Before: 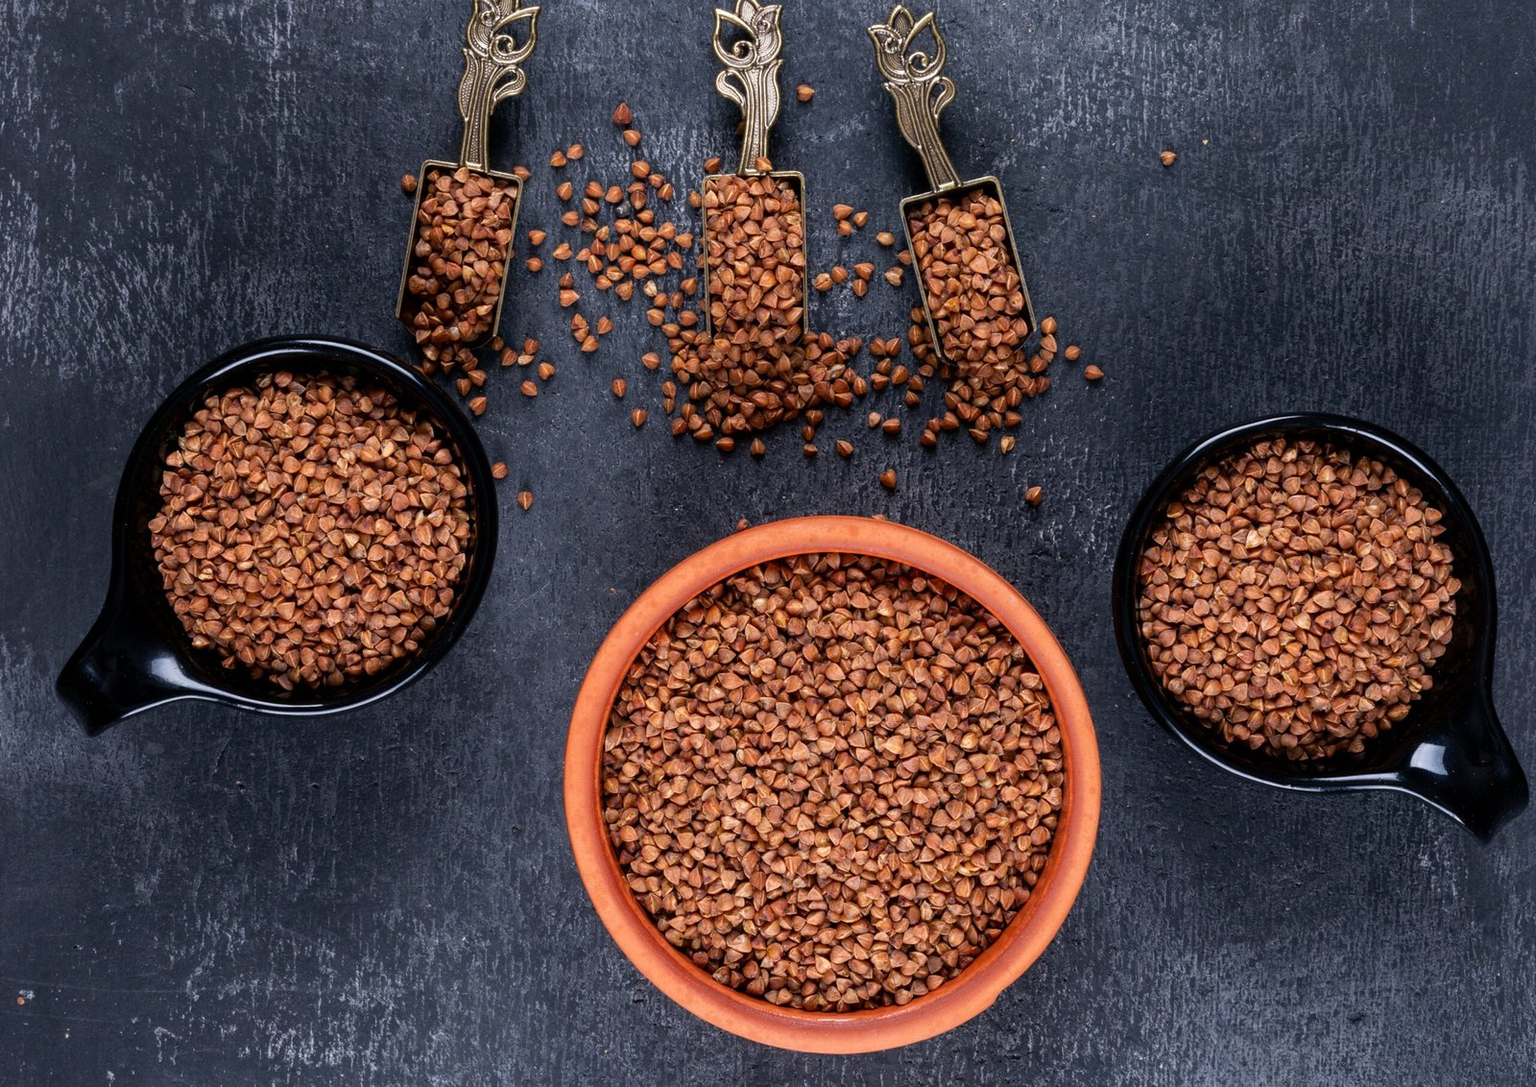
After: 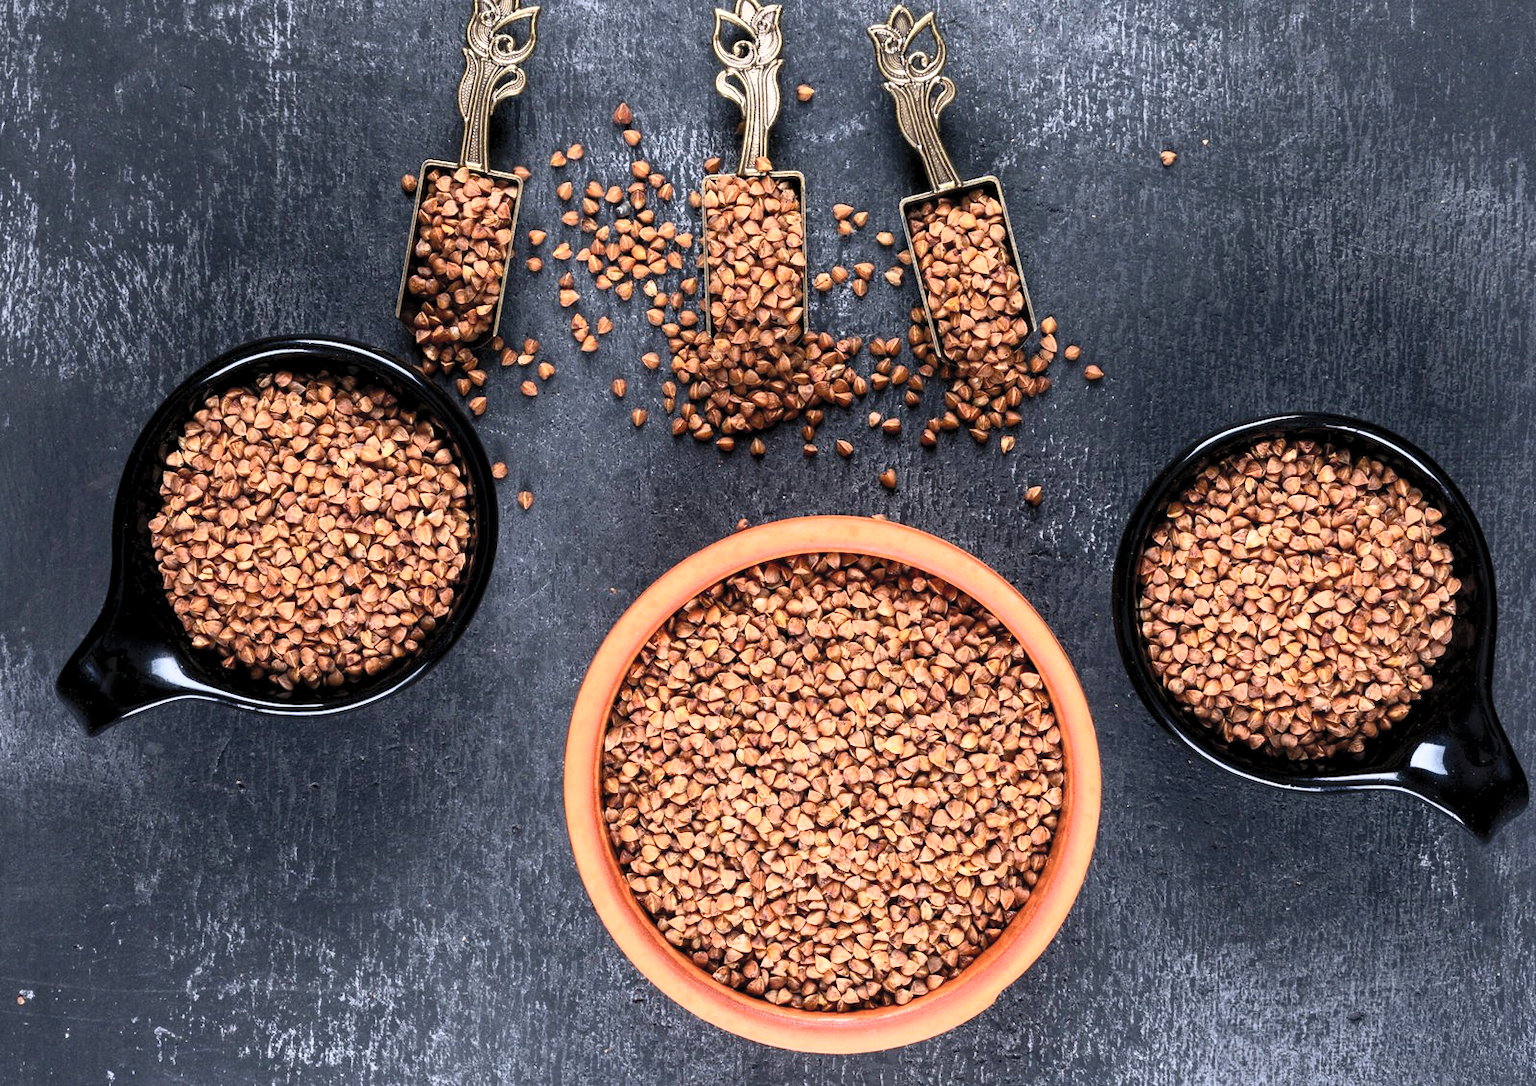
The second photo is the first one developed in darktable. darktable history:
exposure: black level correction 0.001, exposure -0.201 EV, compensate highlight preservation false
contrast brightness saturation: contrast 0.385, brightness 0.512
color balance rgb: shadows lift › luminance -10.362%, shadows lift › chroma 0.677%, shadows lift › hue 112.85°, perceptual saturation grading › global saturation 0.986%, perceptual brilliance grading › global brilliance 10.665%
